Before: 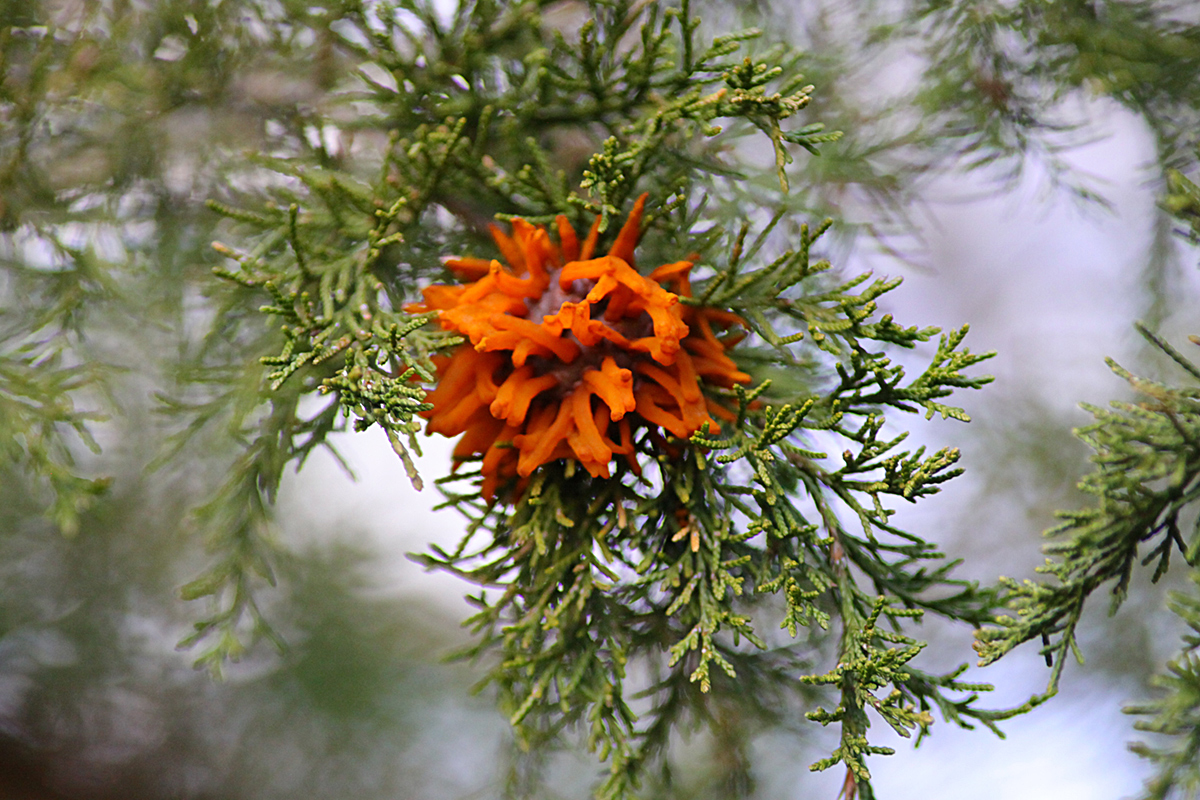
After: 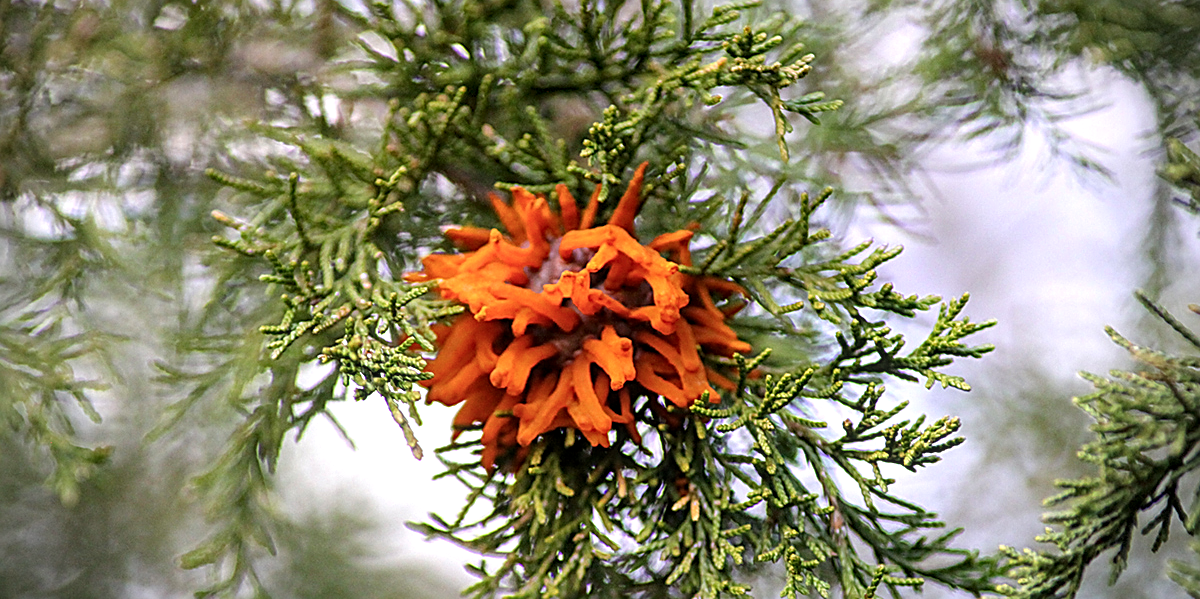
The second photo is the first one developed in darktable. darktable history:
sharpen: on, module defaults
crop: top 3.999%, bottom 21.09%
local contrast: detail 130%
tone equalizer: -8 EV -0.452 EV, -7 EV -0.422 EV, -6 EV -0.303 EV, -5 EV -0.225 EV, -3 EV 0.227 EV, -2 EV 0.32 EV, -1 EV 0.394 EV, +0 EV 0.44 EV
color calibration: illuminant same as pipeline (D50), adaptation none (bypass), x 0.333, y 0.333, temperature 5009.43 K, gamut compression 1.64
vignetting: fall-off radius 60.77%
